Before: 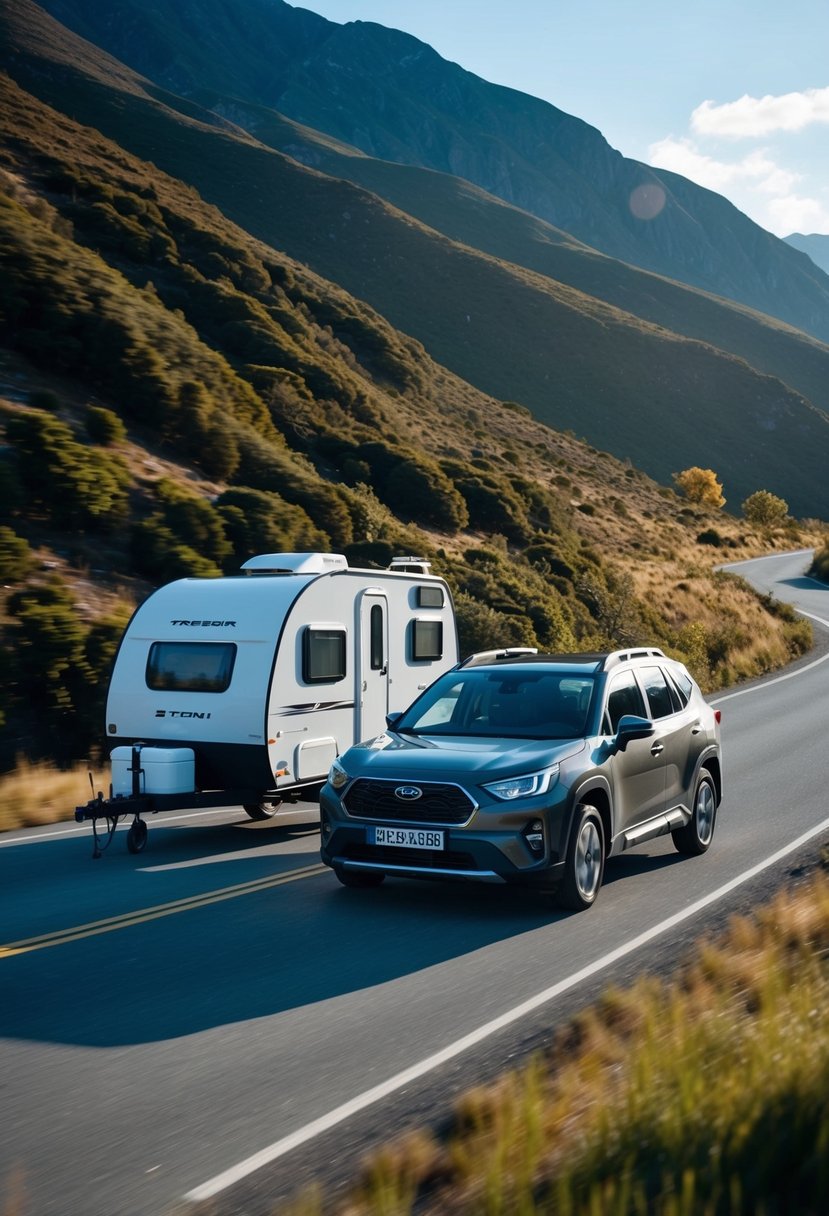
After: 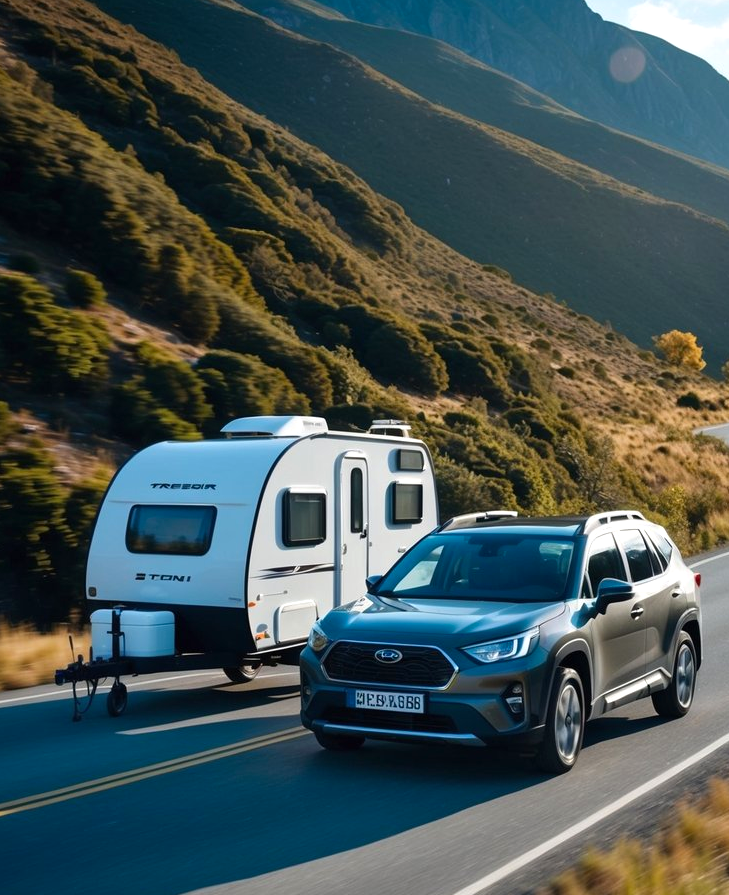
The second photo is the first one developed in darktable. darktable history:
color correction: saturation 1.1
exposure: black level correction 0, exposure 0.2 EV, compensate exposure bias true, compensate highlight preservation false
crop and rotate: left 2.425%, top 11.305%, right 9.6%, bottom 15.08%
